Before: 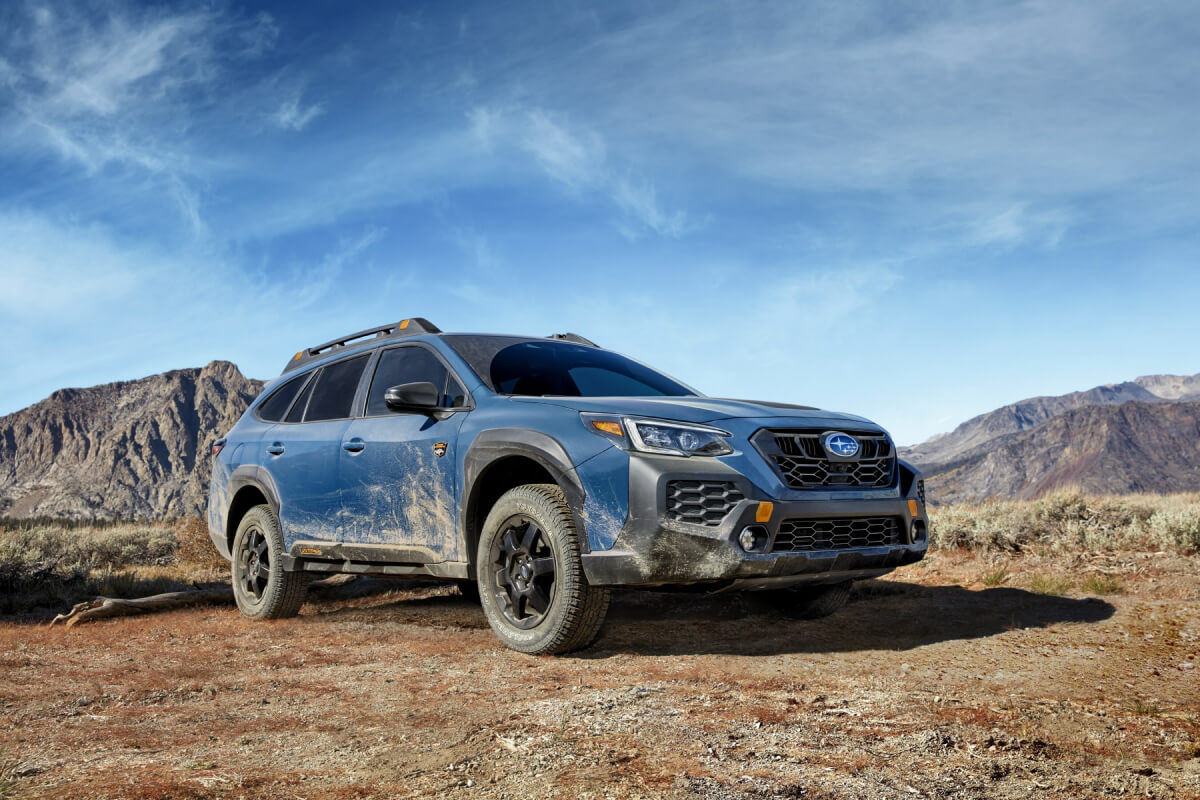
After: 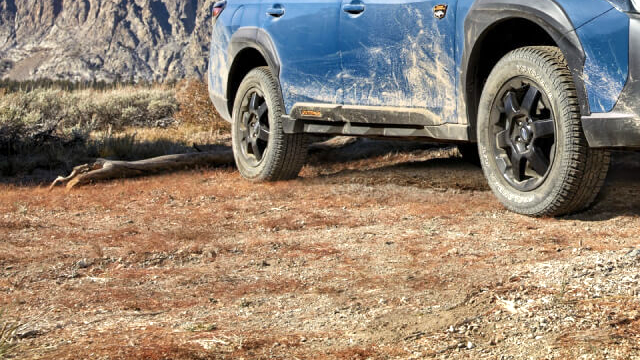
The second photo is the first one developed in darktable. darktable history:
exposure: exposure 0.574 EV, compensate highlight preservation false
crop and rotate: top 54.778%, right 46.61%, bottom 0.159%
